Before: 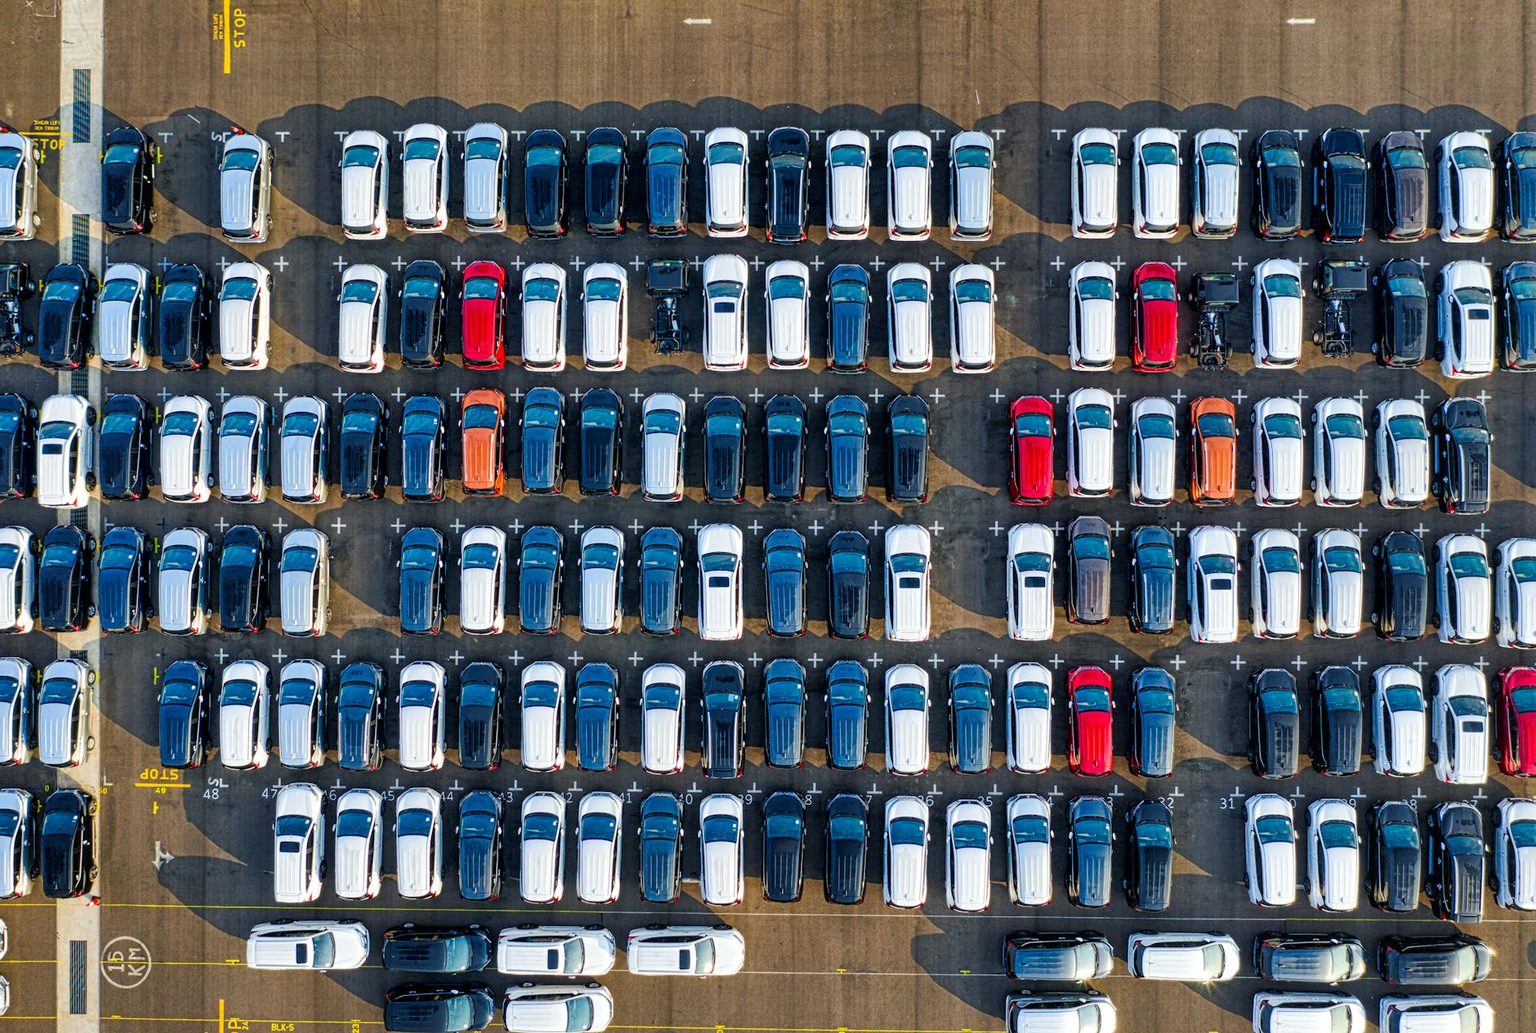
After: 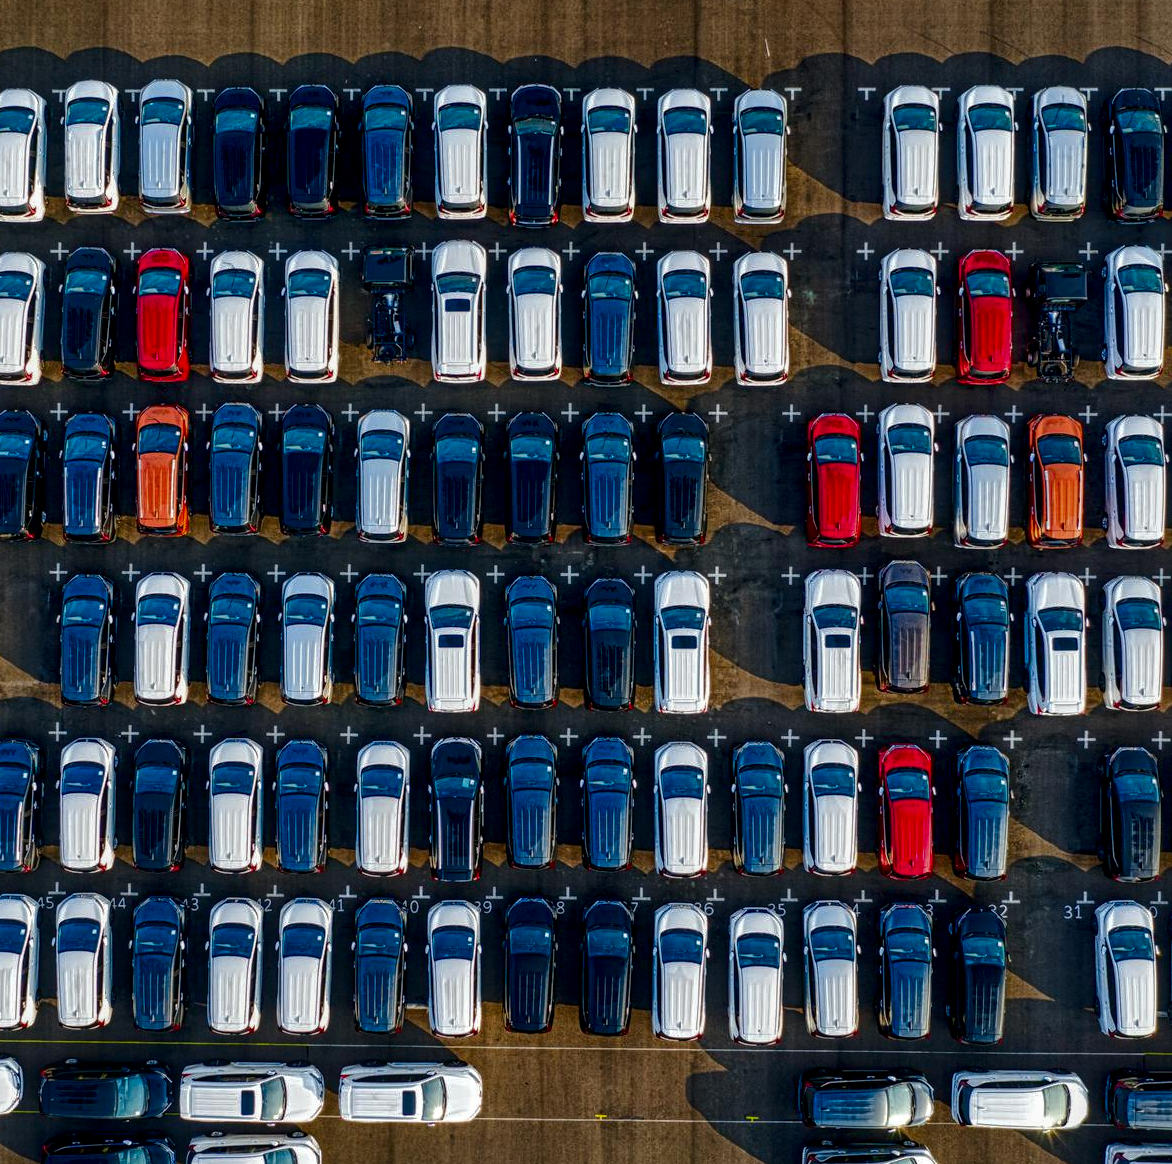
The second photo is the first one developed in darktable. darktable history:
crop and rotate: left 22.918%, top 5.629%, right 14.711%, bottom 2.247%
rgb curve: curves: ch0 [(0, 0) (0.175, 0.154) (0.785, 0.663) (1, 1)]
contrast brightness saturation: contrast 0.13, brightness -0.24, saturation 0.14
local contrast: detail 130%
